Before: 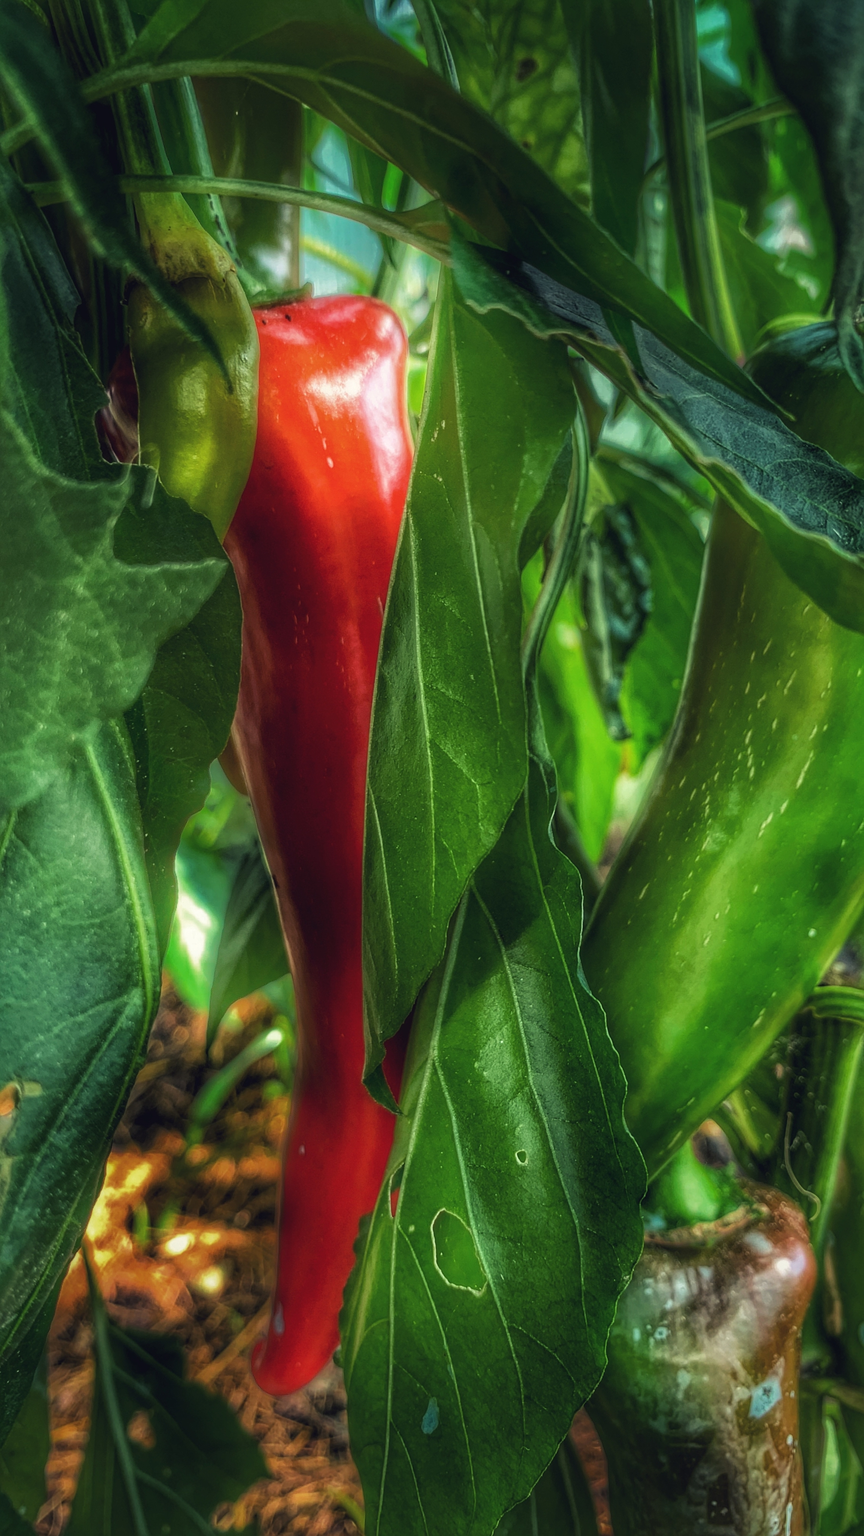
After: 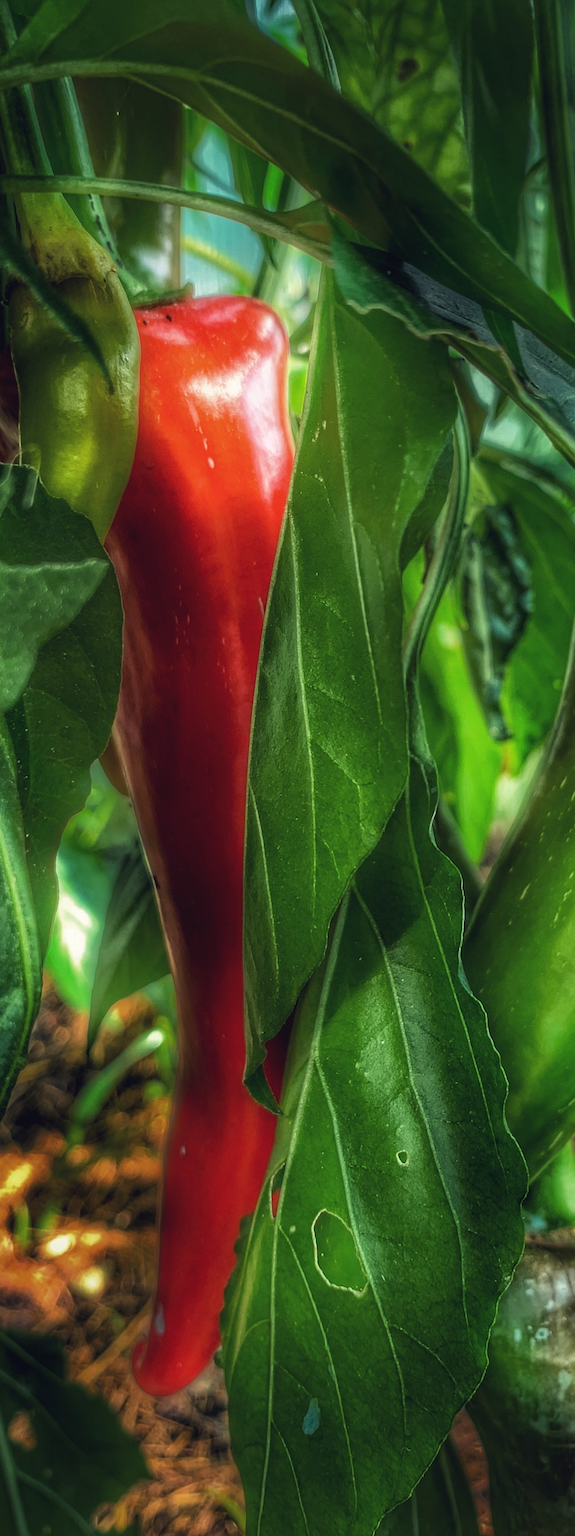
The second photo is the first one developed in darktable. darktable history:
crop and rotate: left 13.83%, right 19.589%
